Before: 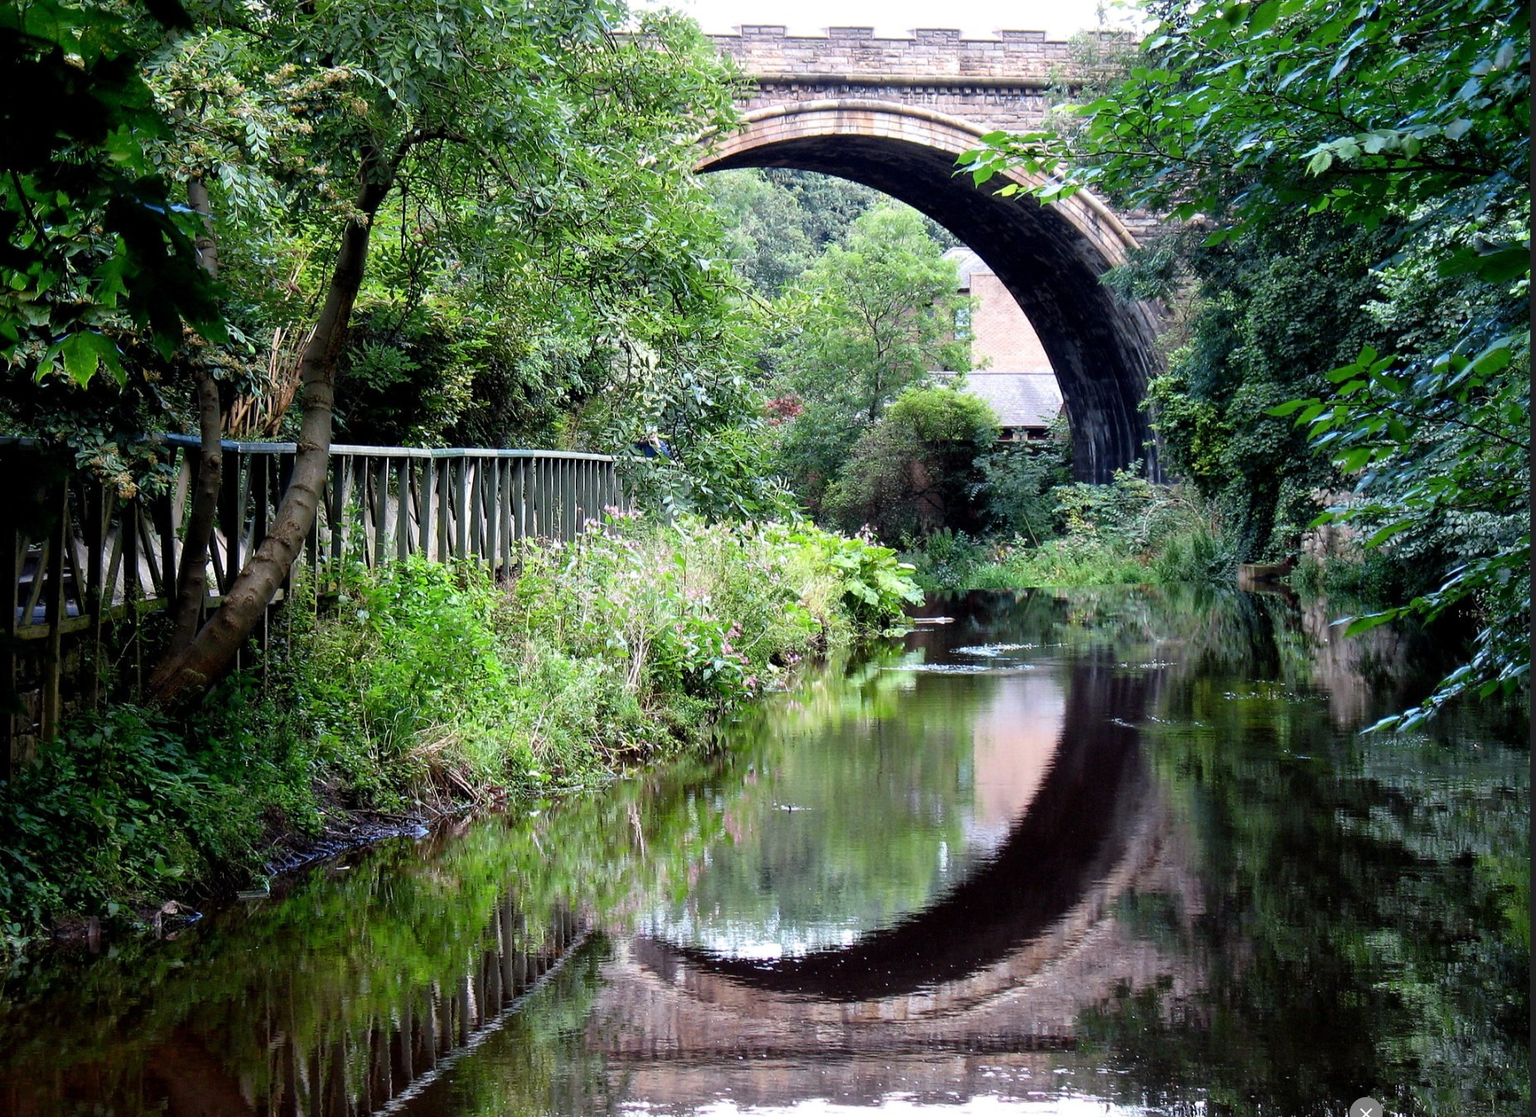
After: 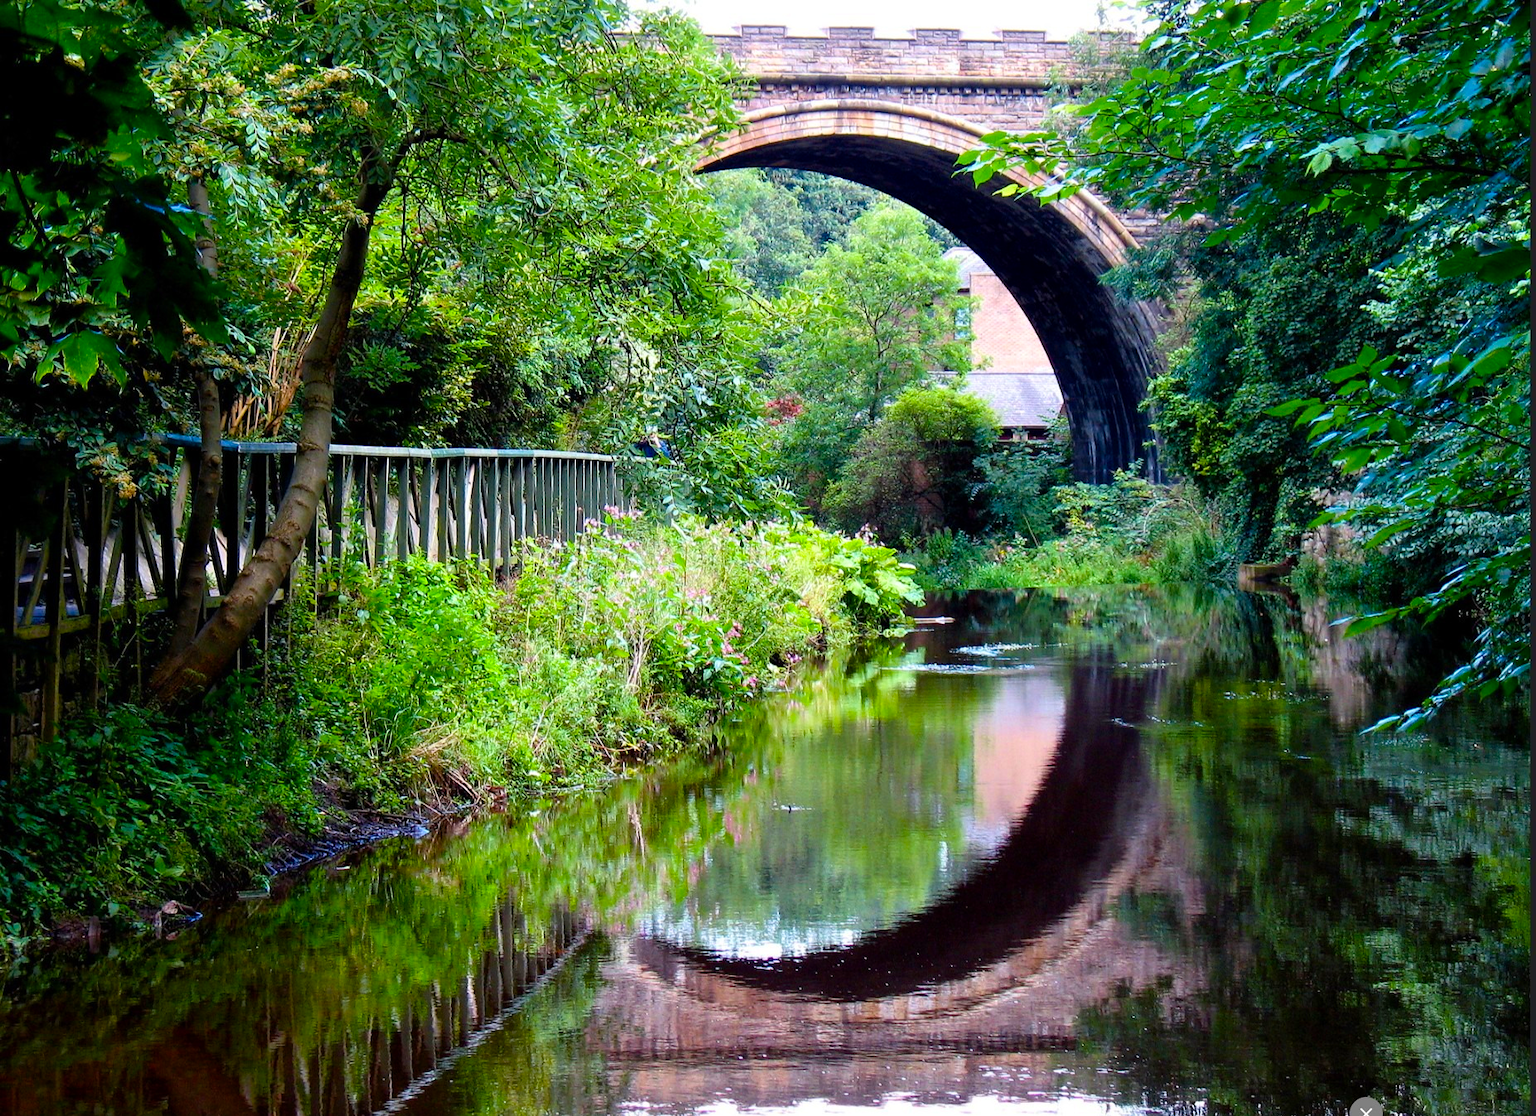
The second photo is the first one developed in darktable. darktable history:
velvia: strength 51.2%, mid-tones bias 0.511
